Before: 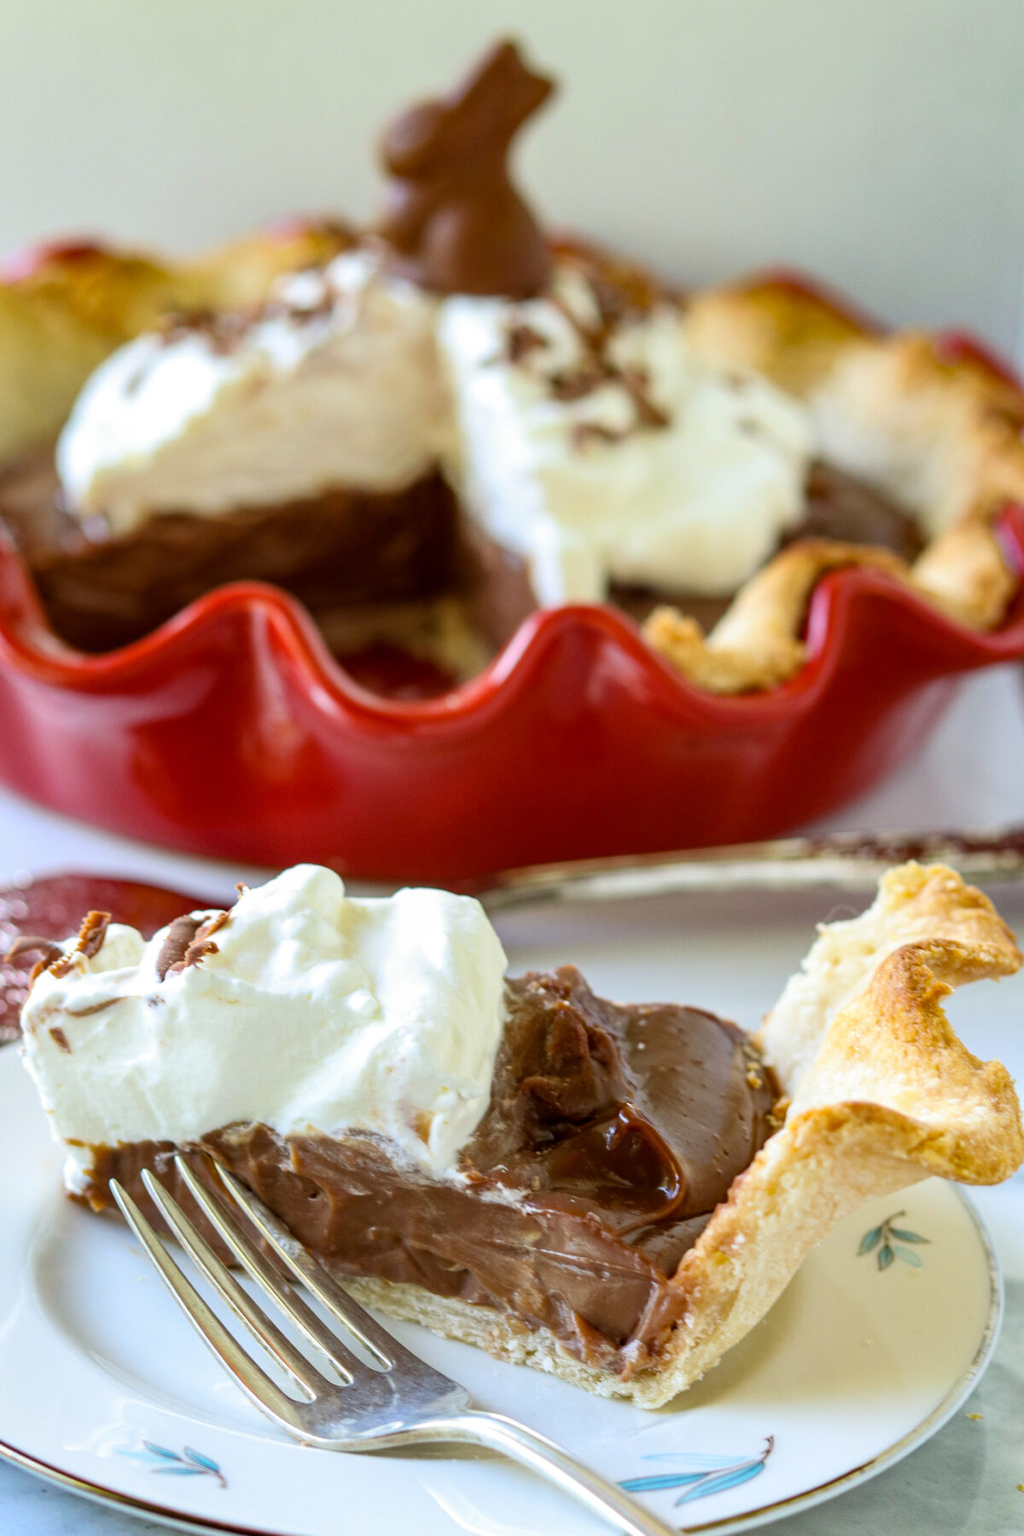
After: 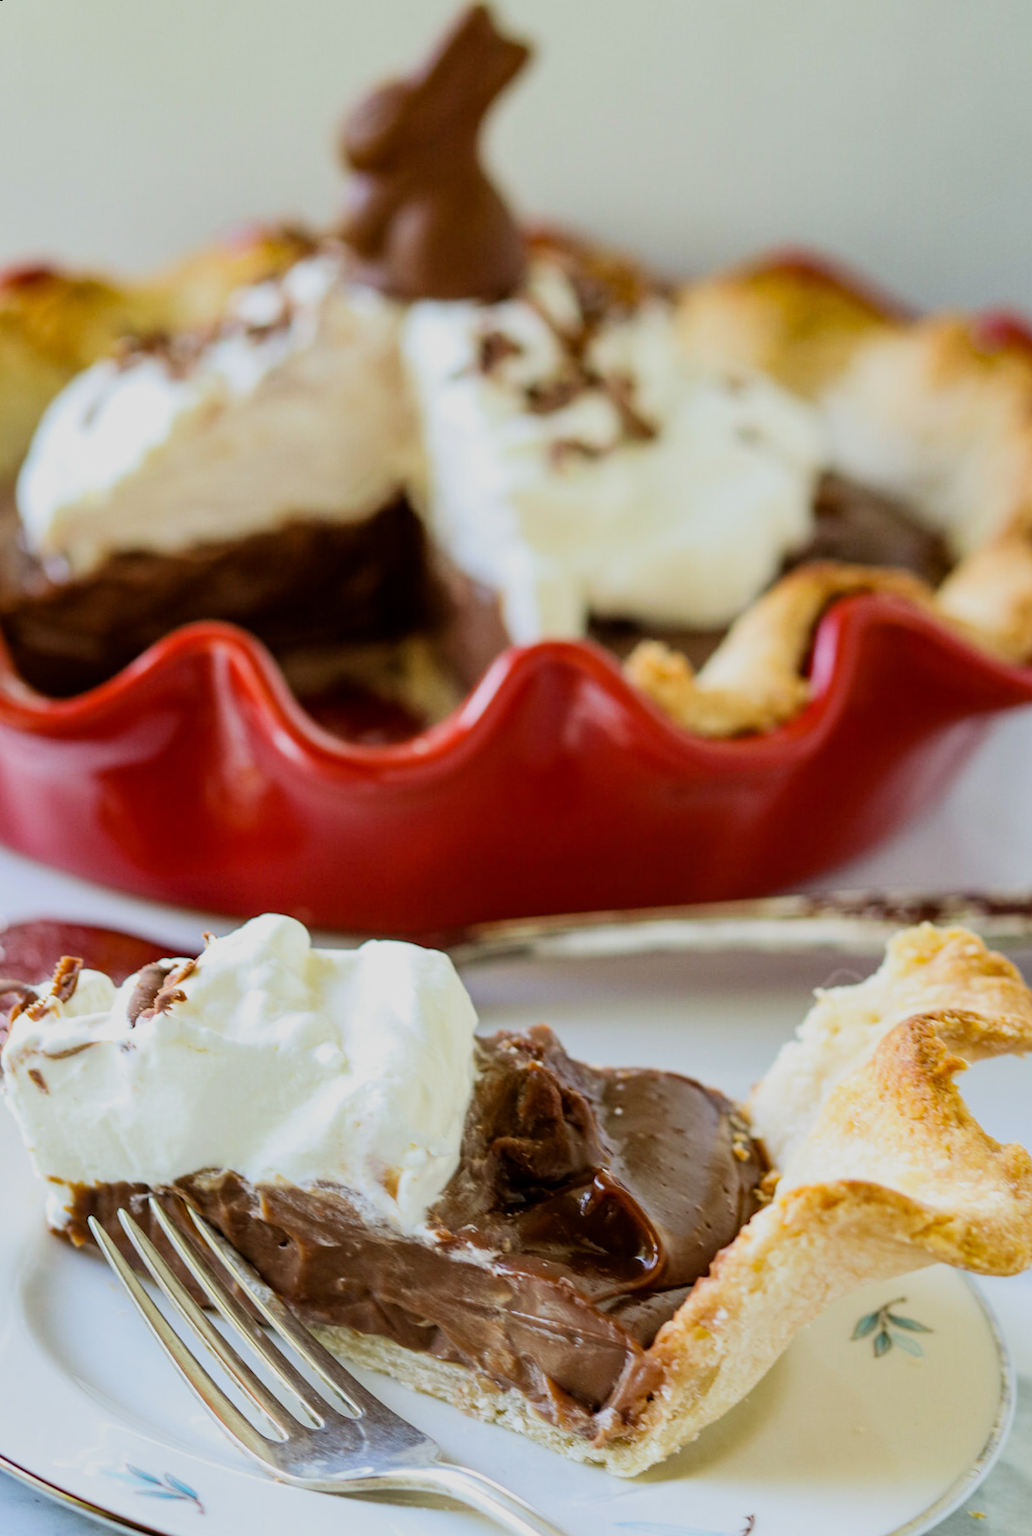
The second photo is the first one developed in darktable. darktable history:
rotate and perspective: rotation 0.062°, lens shift (vertical) 0.115, lens shift (horizontal) -0.133, crop left 0.047, crop right 0.94, crop top 0.061, crop bottom 0.94
filmic rgb: black relative exposure -7.65 EV, hardness 4.02, contrast 1.1, highlights saturation mix -30%
